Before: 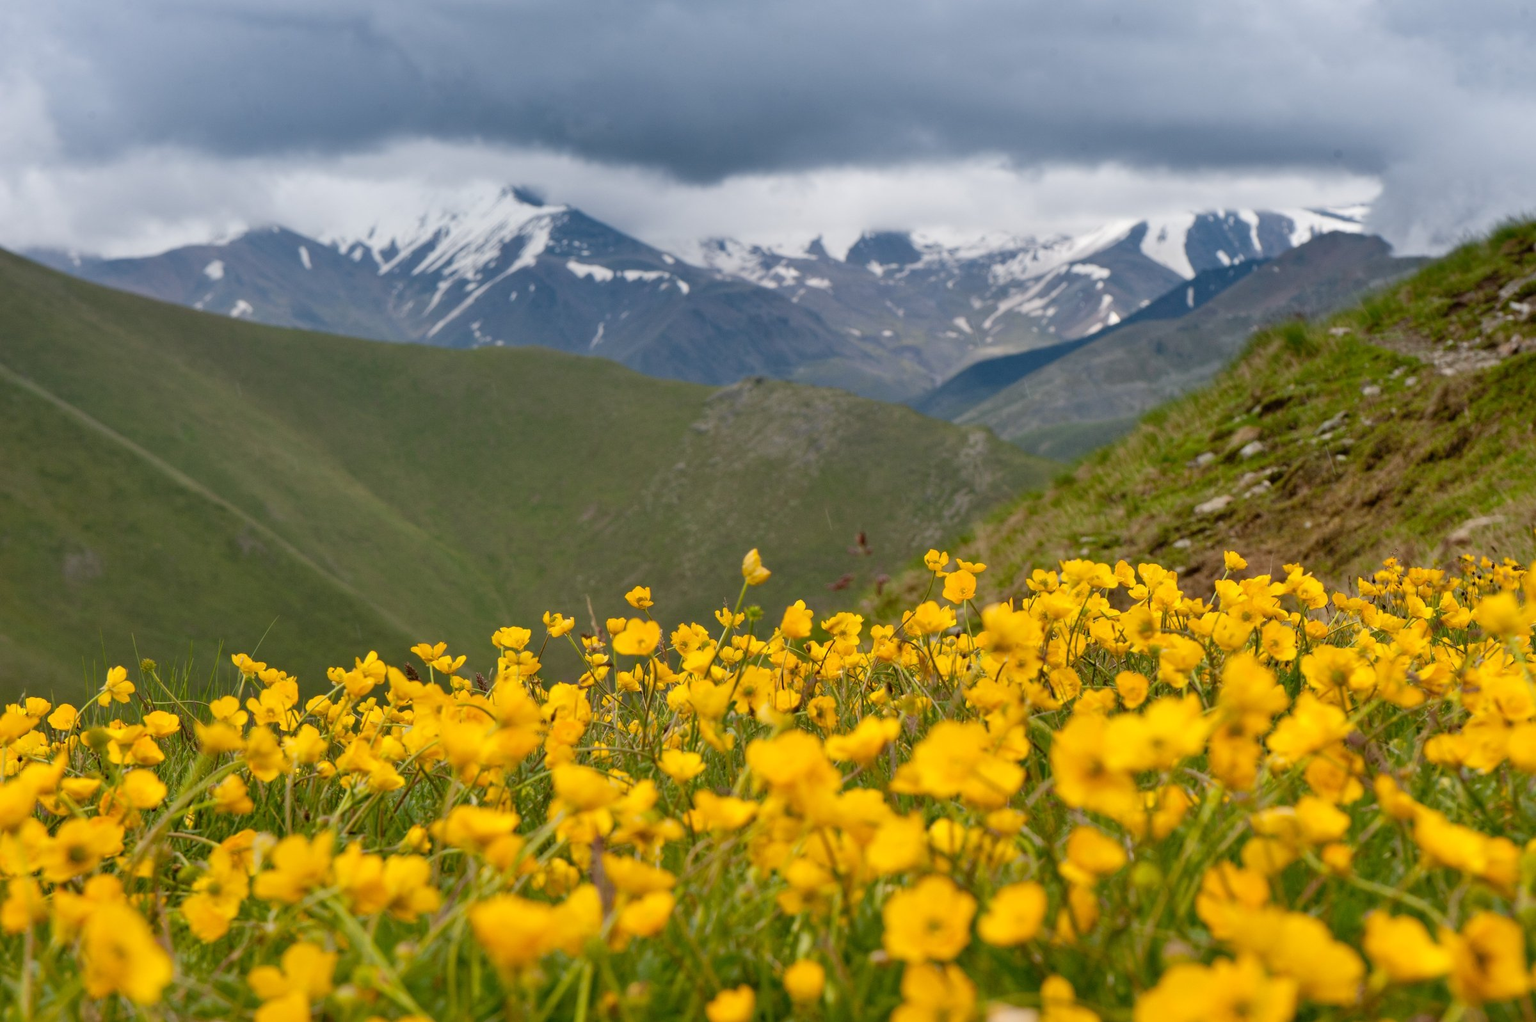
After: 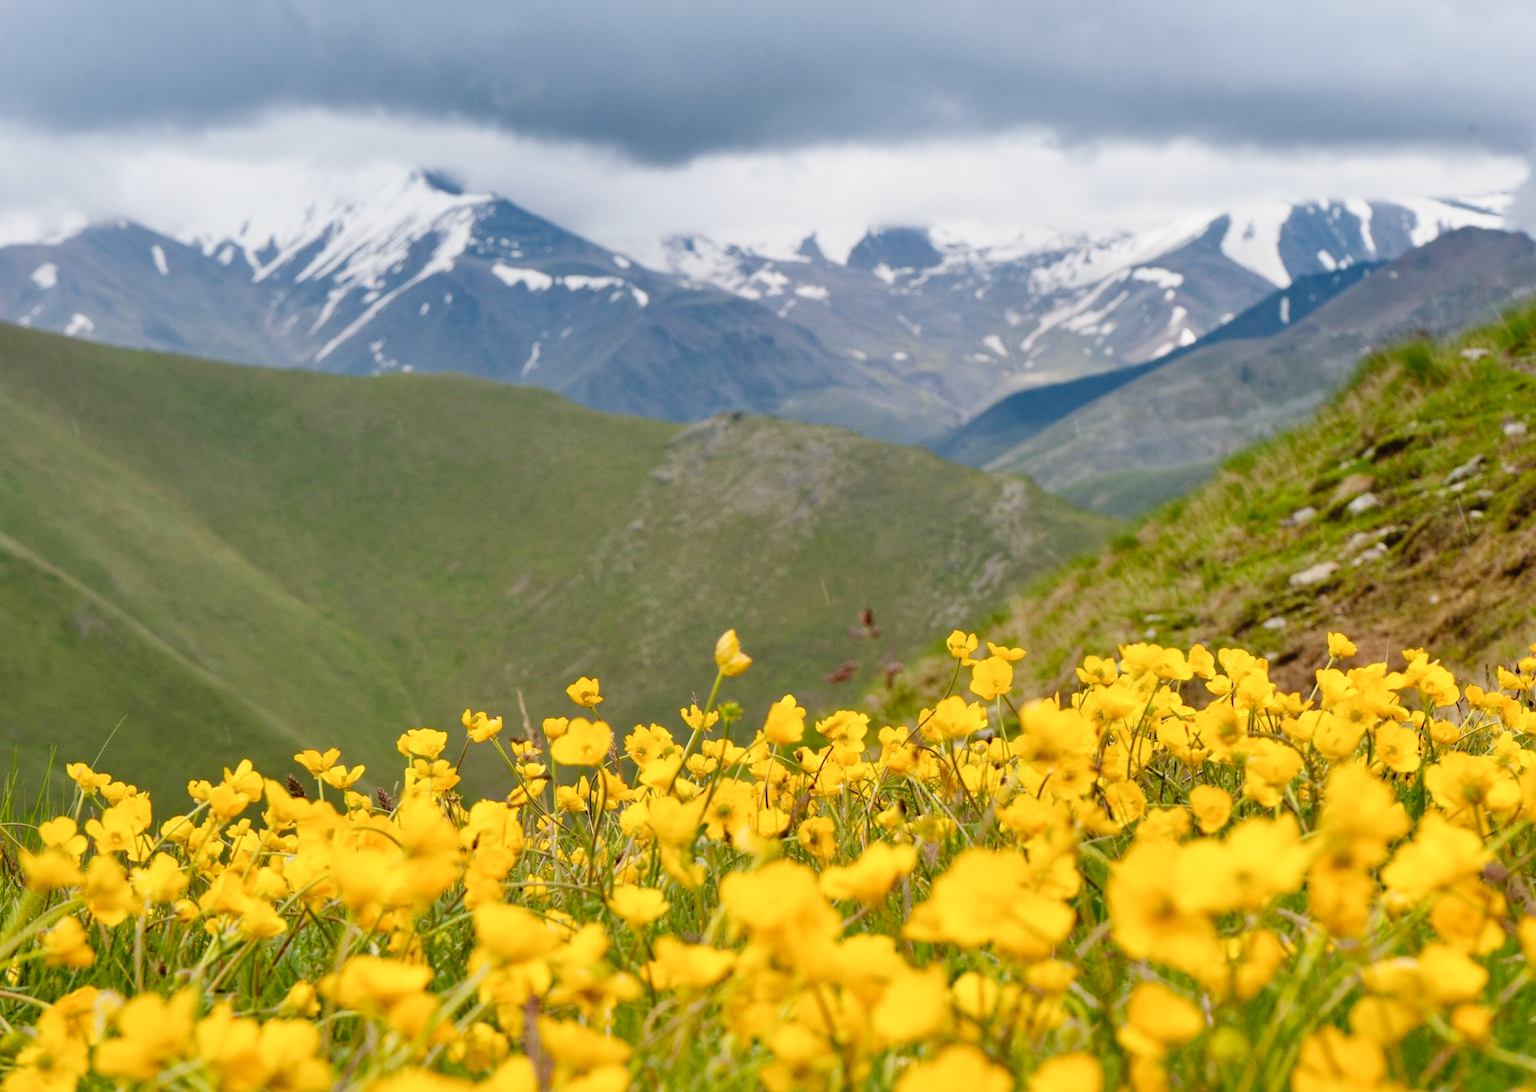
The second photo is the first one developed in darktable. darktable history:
tone curve: curves: ch0 [(0, 0.012) (0.093, 0.11) (0.345, 0.425) (0.457, 0.562) (0.628, 0.738) (0.839, 0.909) (0.998, 0.978)]; ch1 [(0, 0) (0.437, 0.408) (0.472, 0.47) (0.502, 0.497) (0.527, 0.523) (0.568, 0.577) (0.62, 0.66) (0.669, 0.748) (0.859, 0.899) (1, 1)]; ch2 [(0, 0) (0.33, 0.301) (0.421, 0.443) (0.473, 0.498) (0.509, 0.502) (0.535, 0.545) (0.549, 0.576) (0.644, 0.703) (1, 1)], preserve colors none
crop: left 11.697%, top 5.233%, right 9.558%, bottom 10.575%
